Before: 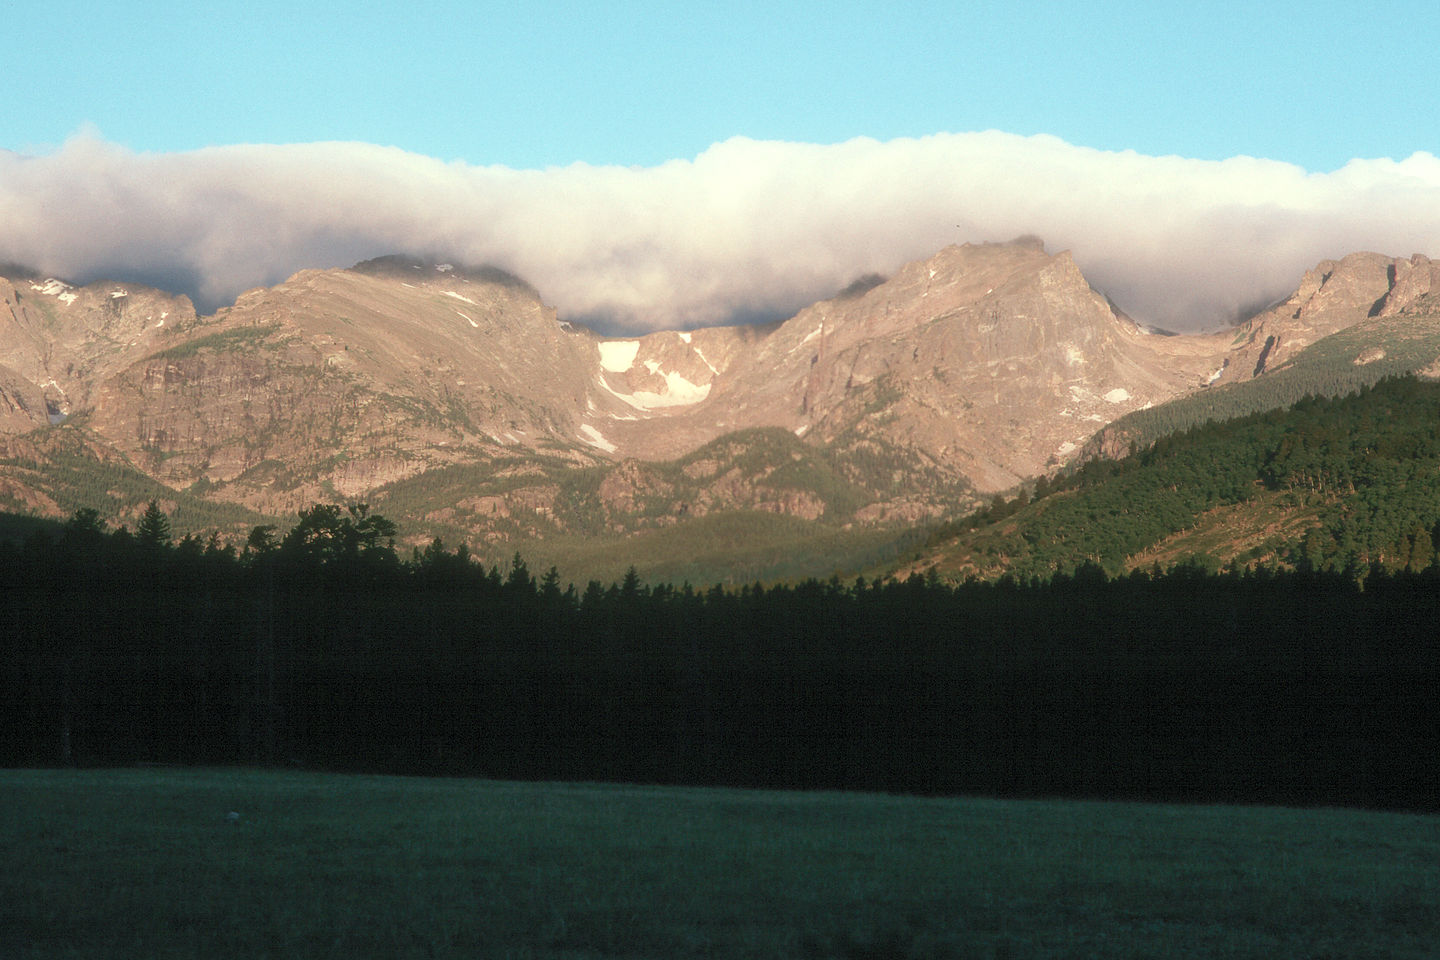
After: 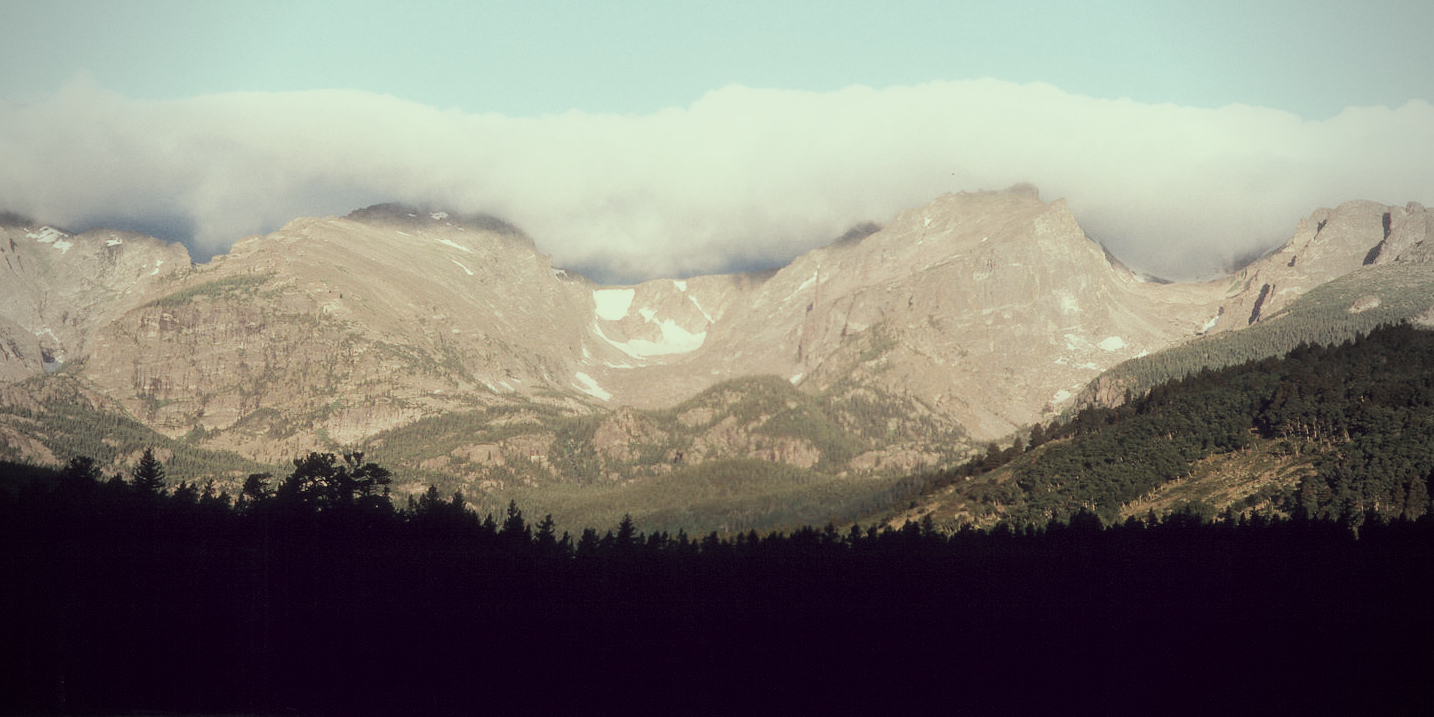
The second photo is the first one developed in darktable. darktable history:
sigmoid: contrast 1.8
vignetting: fall-off start 74.49%, fall-off radius 65.9%, brightness -0.628, saturation -0.68
color balance rgb: perceptual saturation grading › global saturation 25%, perceptual brilliance grading › mid-tones 10%, perceptual brilliance grading › shadows 15%, global vibrance 20%
color correction: highlights a* -20.17, highlights b* 20.27, shadows a* 20.03, shadows b* -20.46, saturation 0.43
crop: left 0.387%, top 5.469%, bottom 19.809%
